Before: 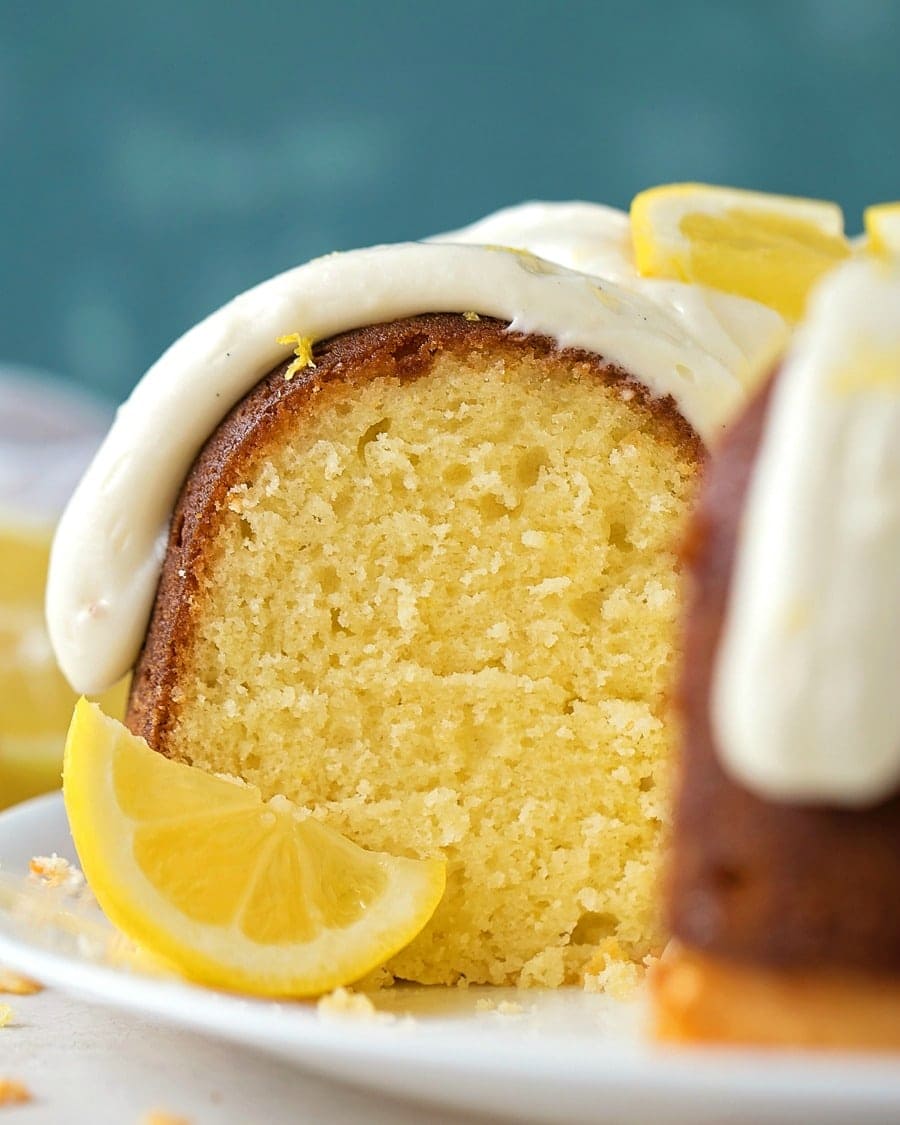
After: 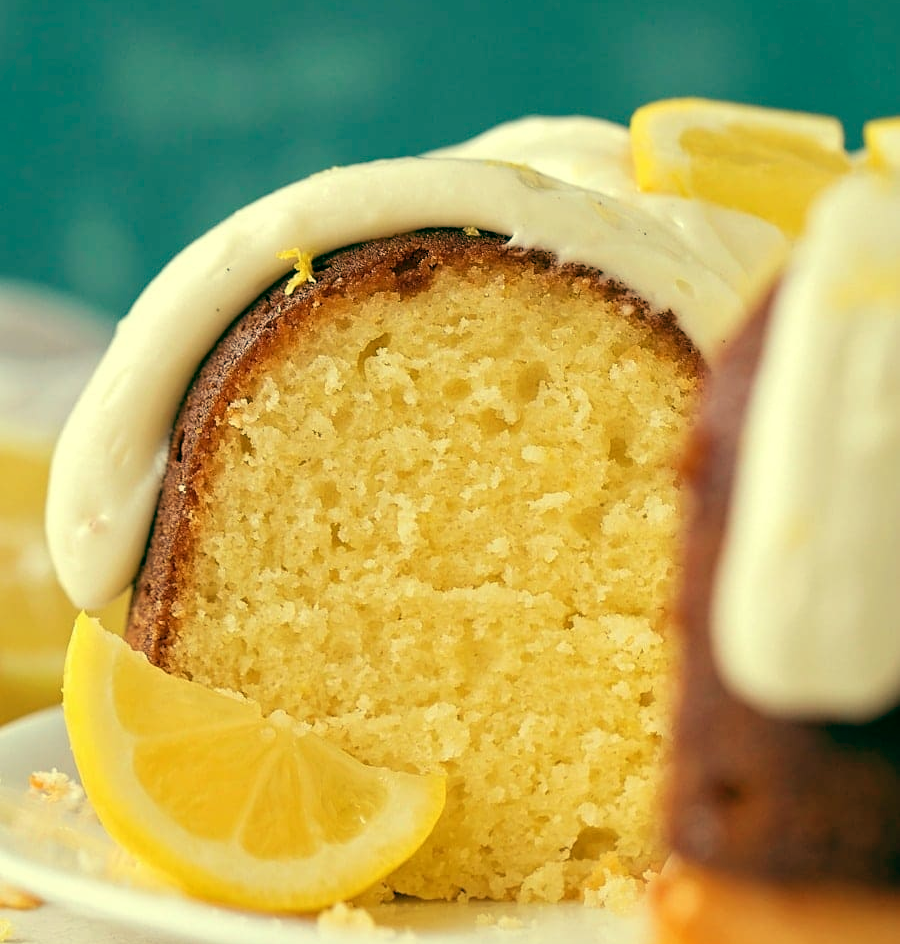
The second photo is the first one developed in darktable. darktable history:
color balance: mode lift, gamma, gain (sRGB), lift [1, 0.69, 1, 1], gamma [1, 1.482, 1, 1], gain [1, 1, 1, 0.802]
crop: top 7.625%, bottom 8.027%
